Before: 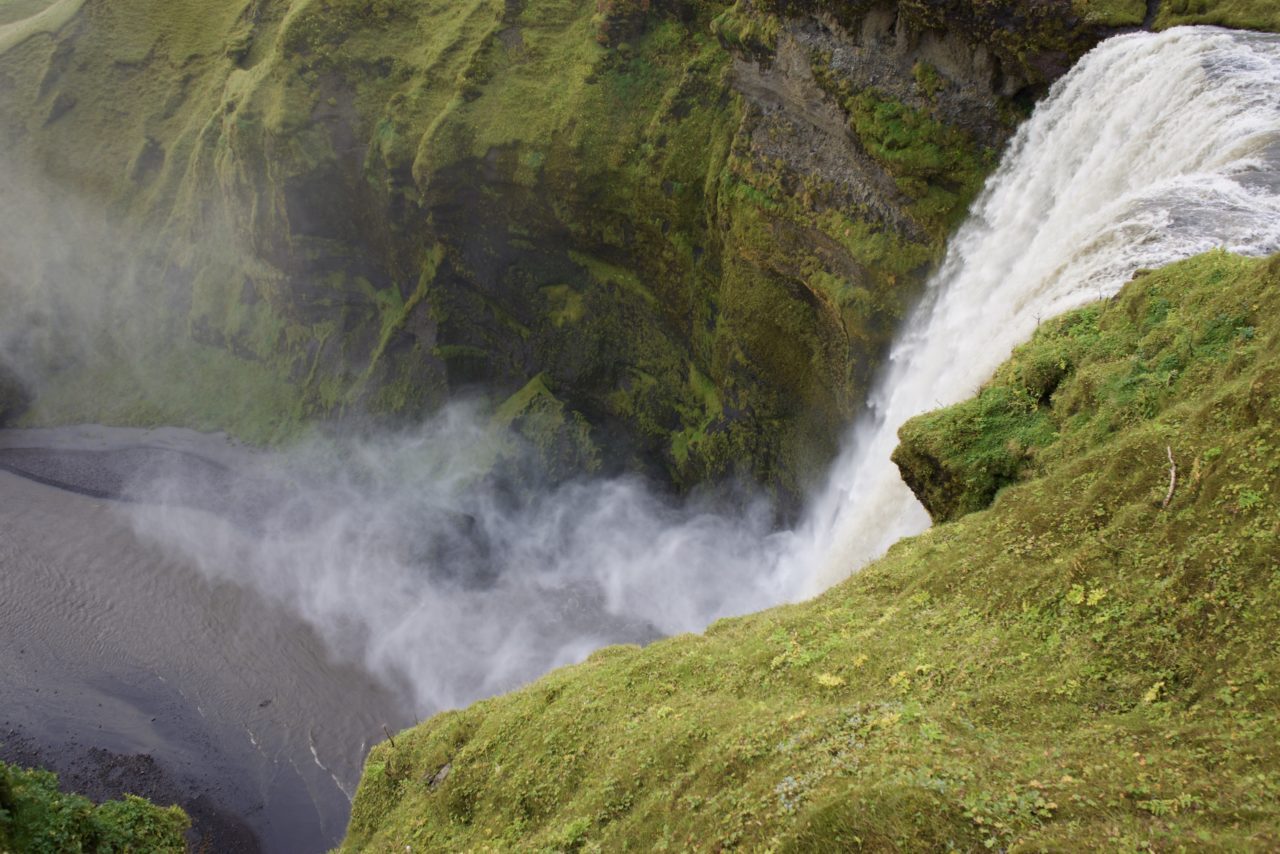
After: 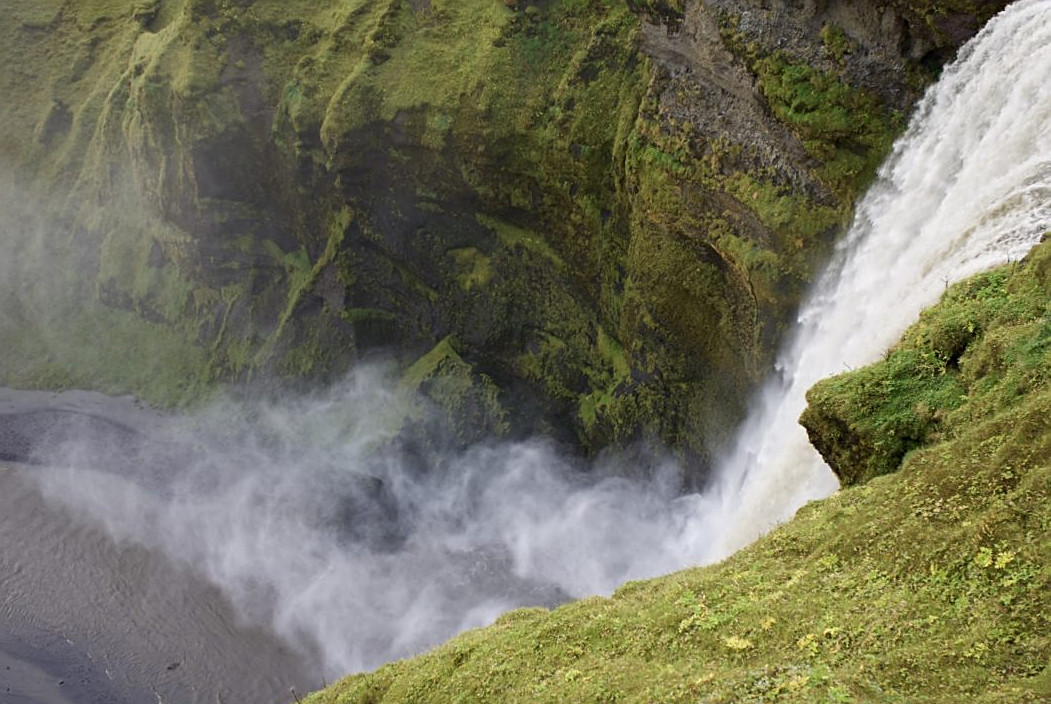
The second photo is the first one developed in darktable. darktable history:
local contrast: mode bilateral grid, contrast 21, coarseness 51, detail 119%, midtone range 0.2
crop and rotate: left 7.231%, top 4.471%, right 10.596%, bottom 13.025%
sharpen: on, module defaults
